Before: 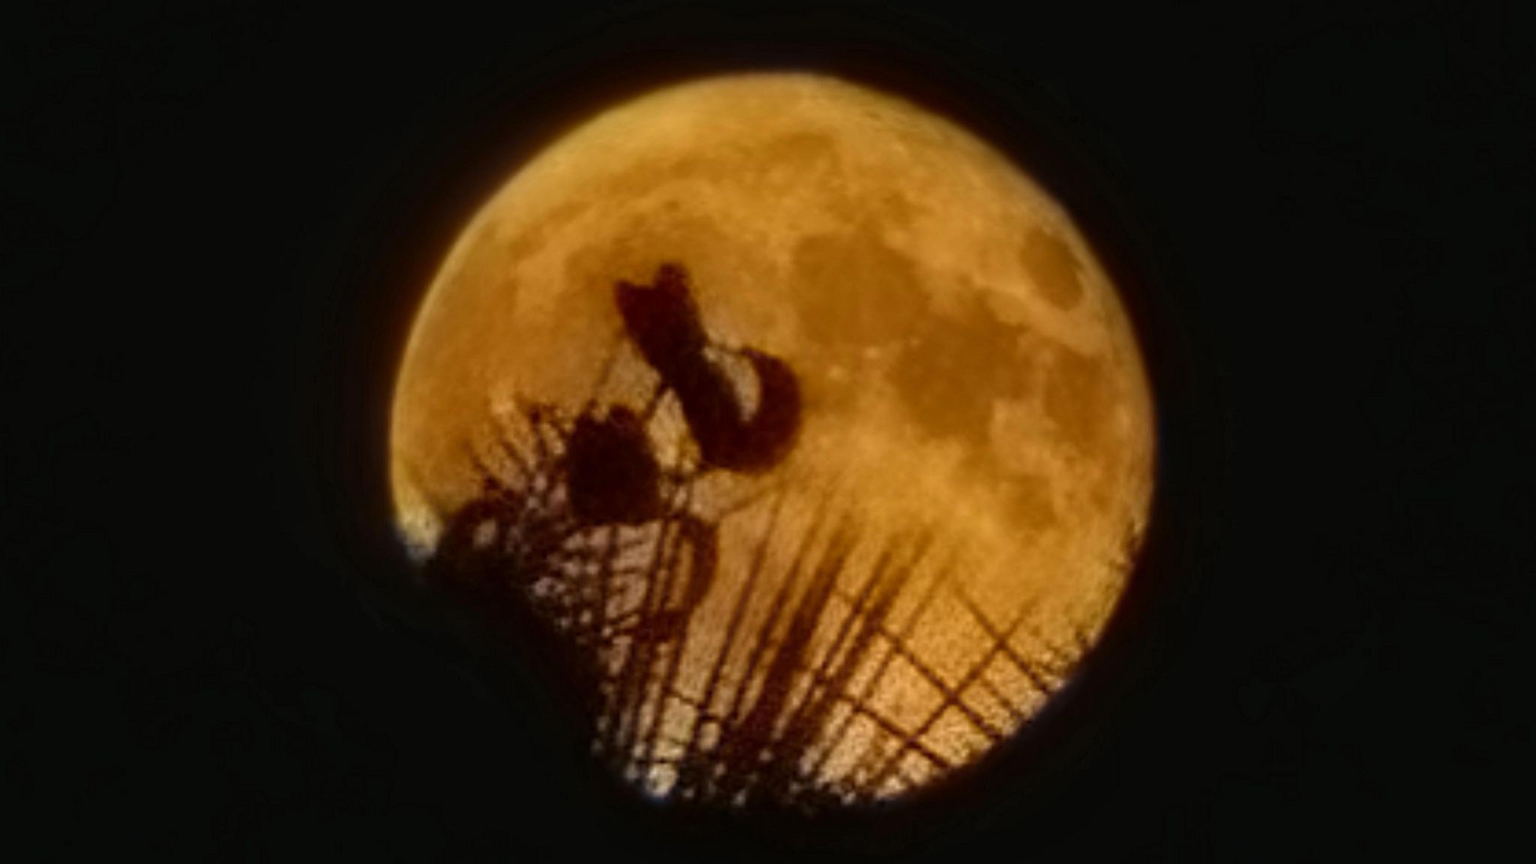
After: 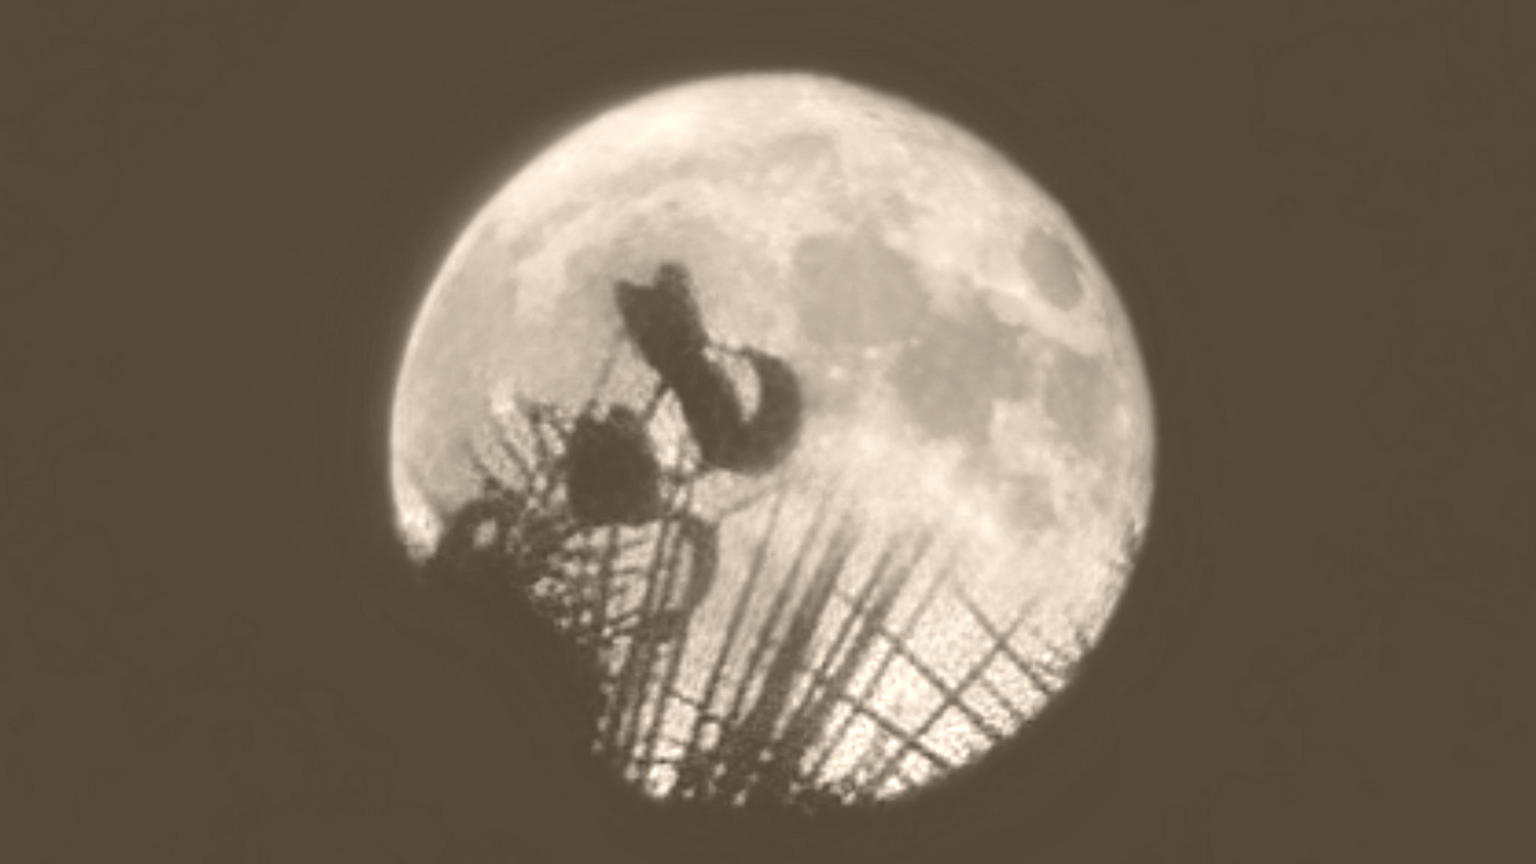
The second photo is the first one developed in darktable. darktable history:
color correction: saturation 0.8
colorize: hue 34.49°, saturation 35.33%, source mix 100%, version 1
